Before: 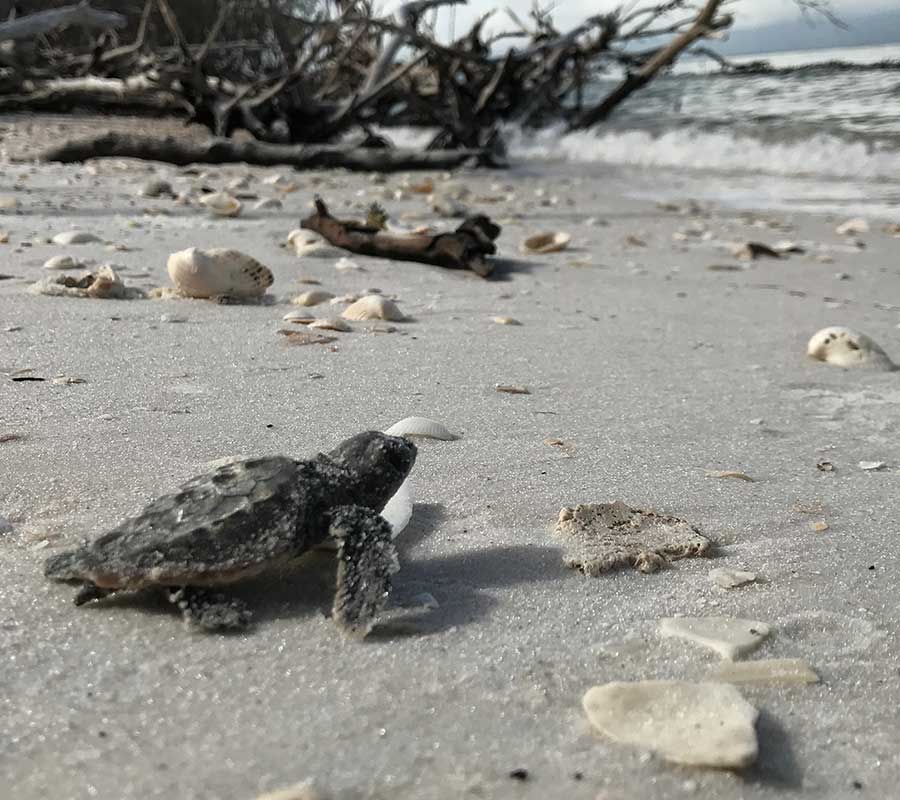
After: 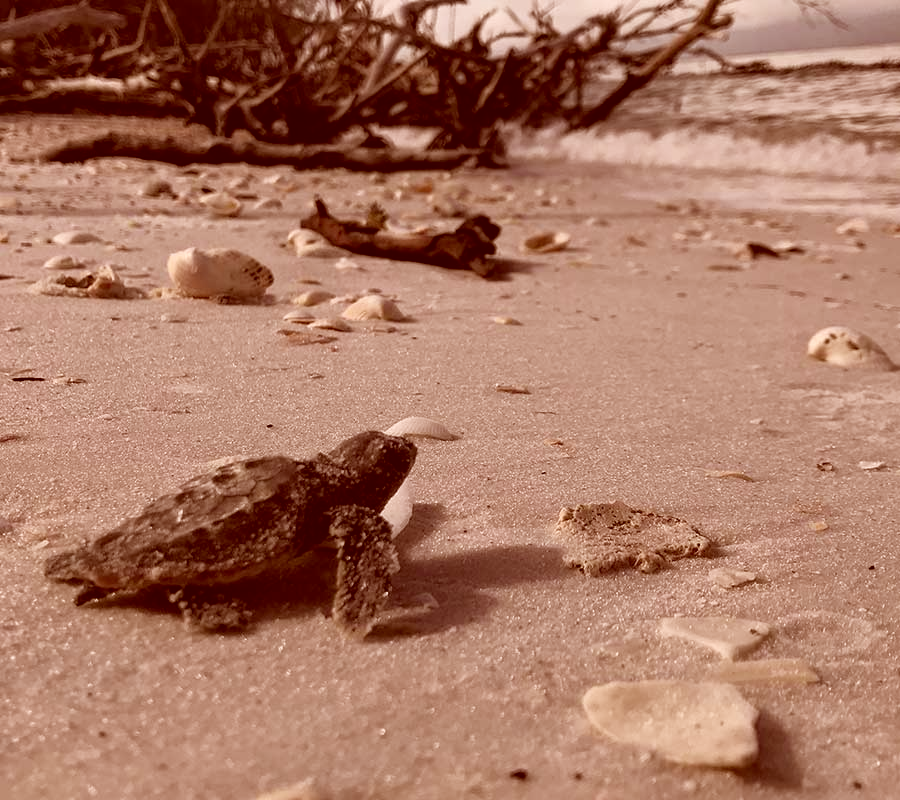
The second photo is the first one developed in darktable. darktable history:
color correction: highlights a* 9.34, highlights b* 8.6, shadows a* 39.89, shadows b* 39.91, saturation 0.82
exposure: black level correction 0.002, exposure -0.205 EV, compensate highlight preservation false
